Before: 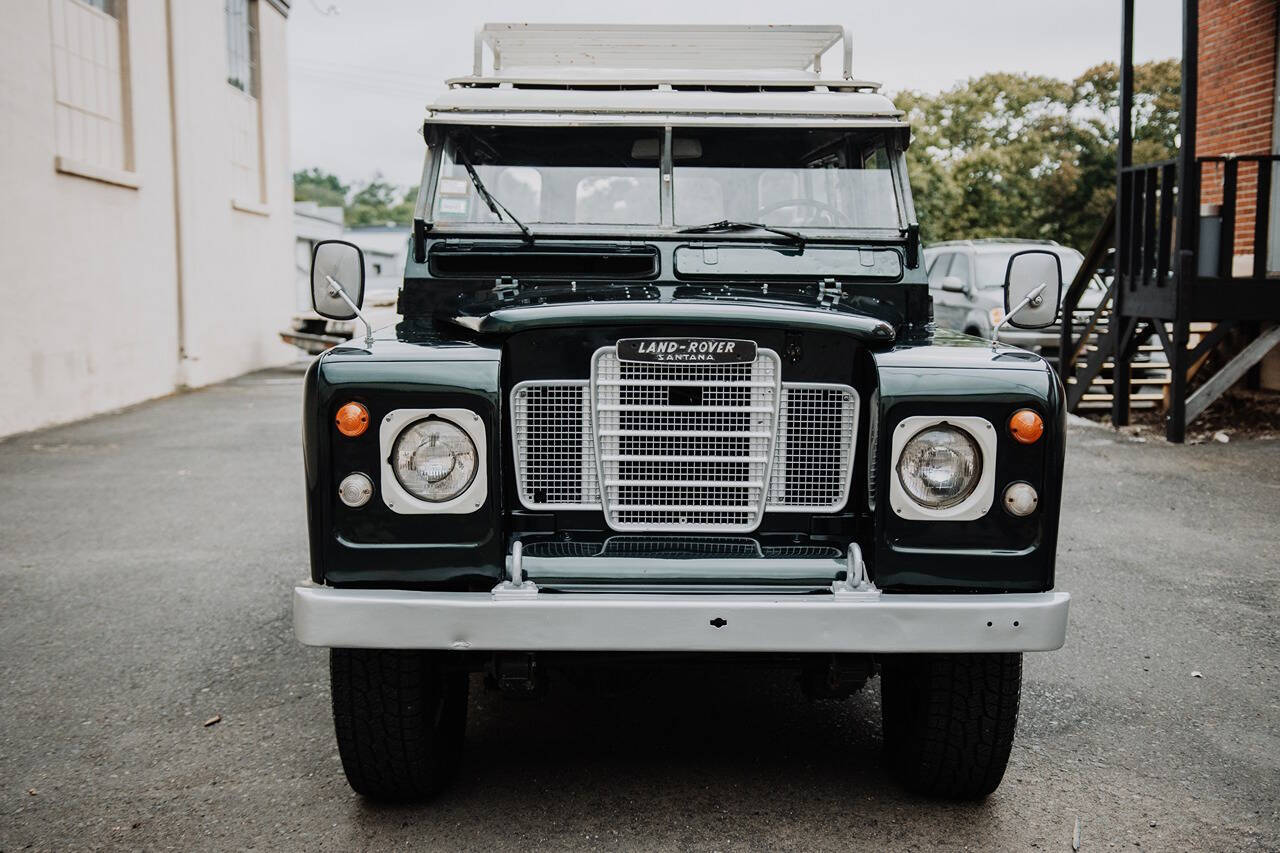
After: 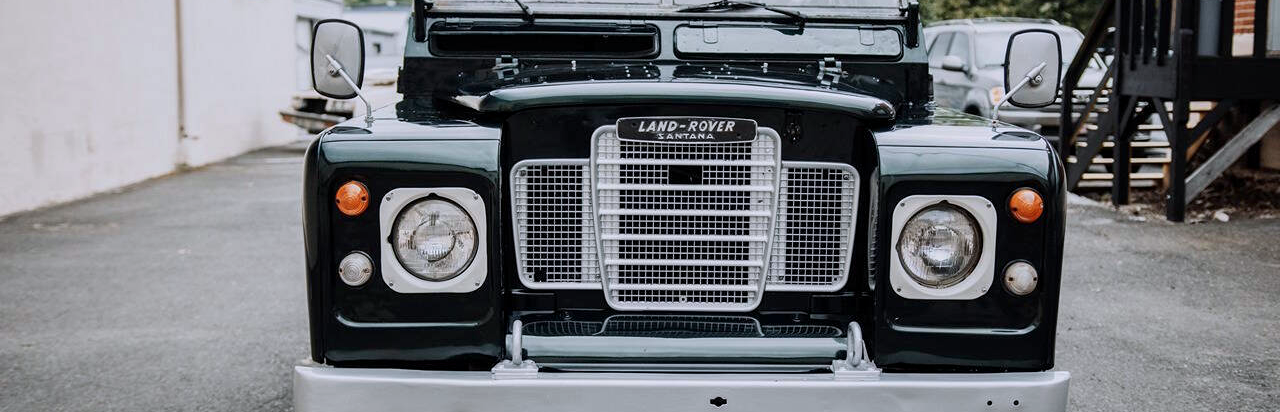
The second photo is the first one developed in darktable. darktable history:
crop and rotate: top 26.056%, bottom 25.543%
color correction: highlights b* 3
local contrast: highlights 100%, shadows 100%, detail 120%, midtone range 0.2
color calibration: illuminant as shot in camera, x 0.358, y 0.373, temperature 4628.91 K
